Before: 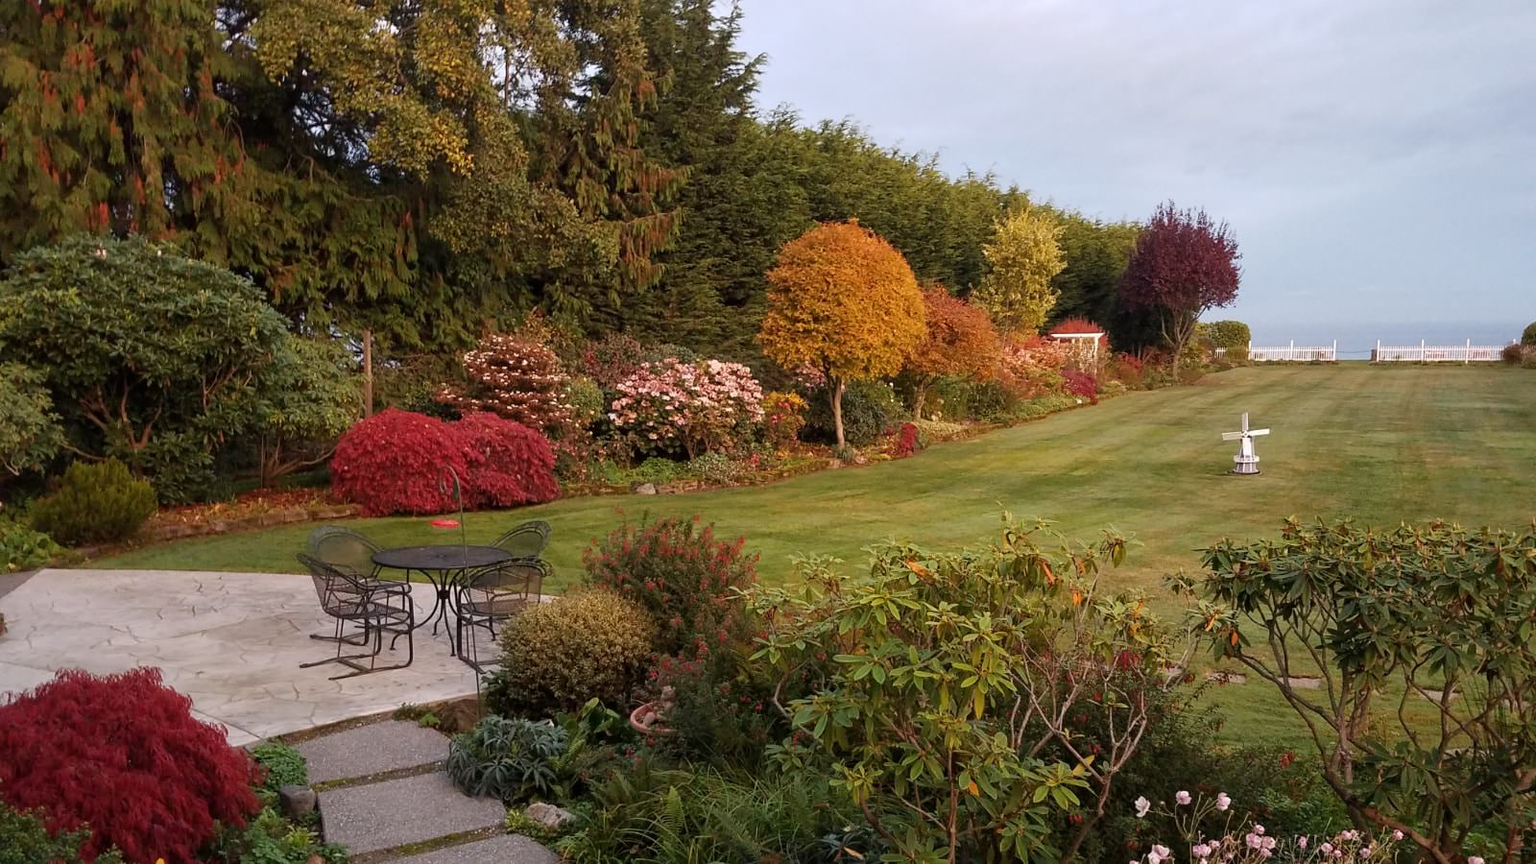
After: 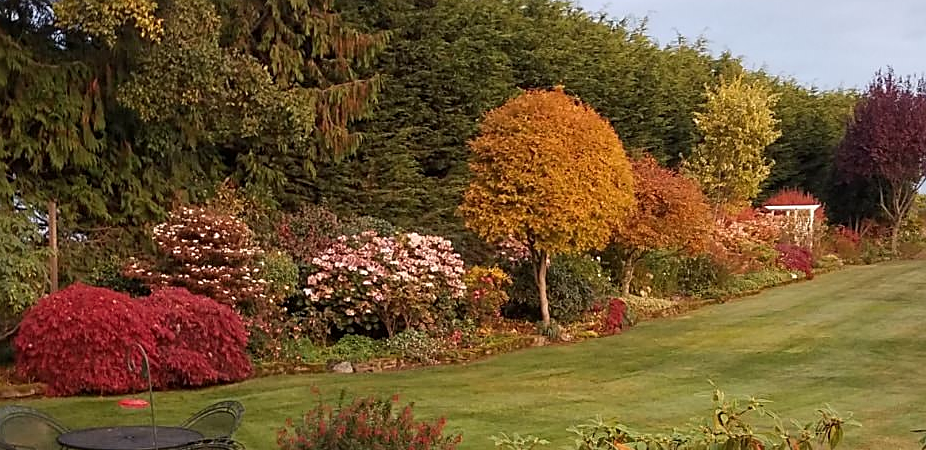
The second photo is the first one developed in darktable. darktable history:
crop: left 20.639%, top 15.888%, right 21.48%, bottom 34.098%
sharpen: on, module defaults
